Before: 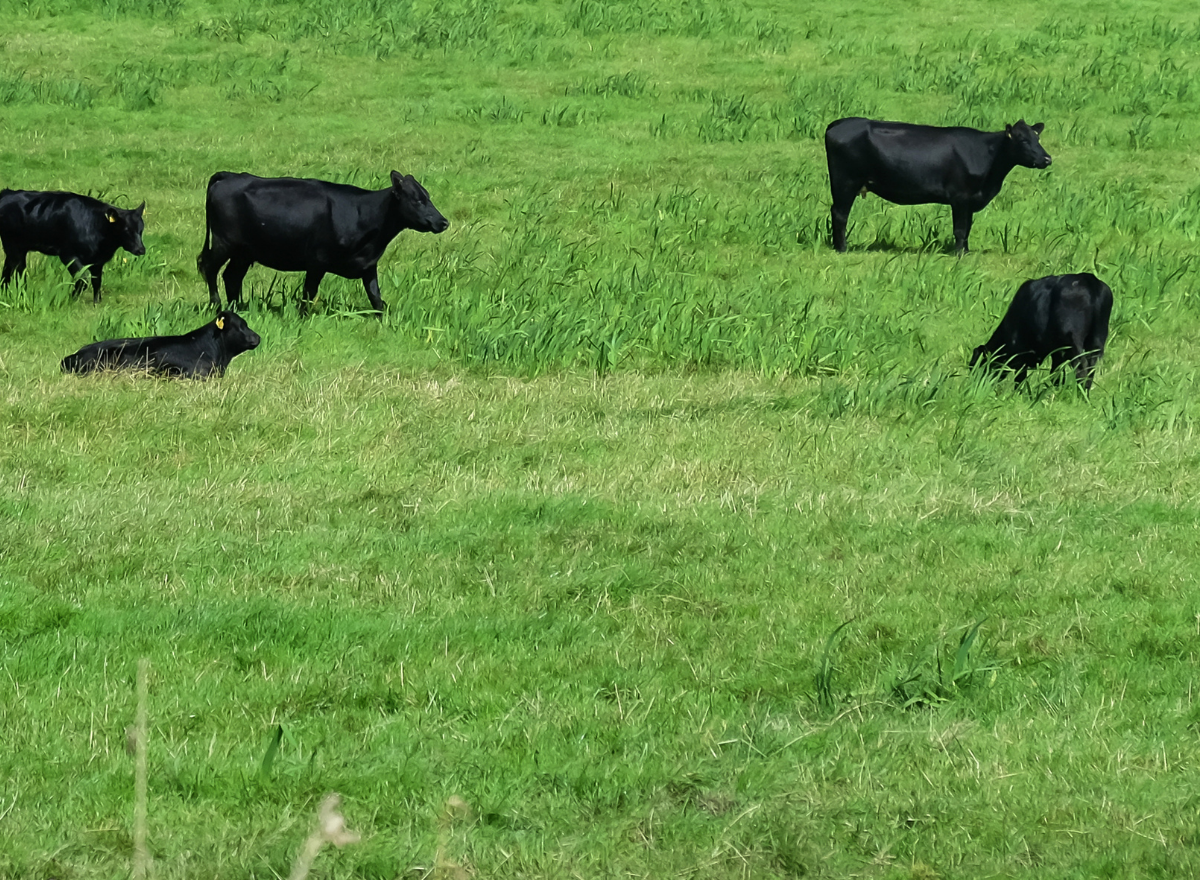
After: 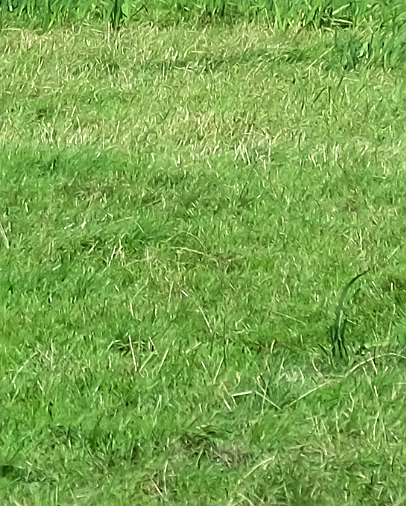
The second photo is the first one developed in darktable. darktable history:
levels: levels [0, 0.476, 0.951]
crop: left 40.532%, top 39.659%, right 25.616%, bottom 2.777%
sharpen: on, module defaults
